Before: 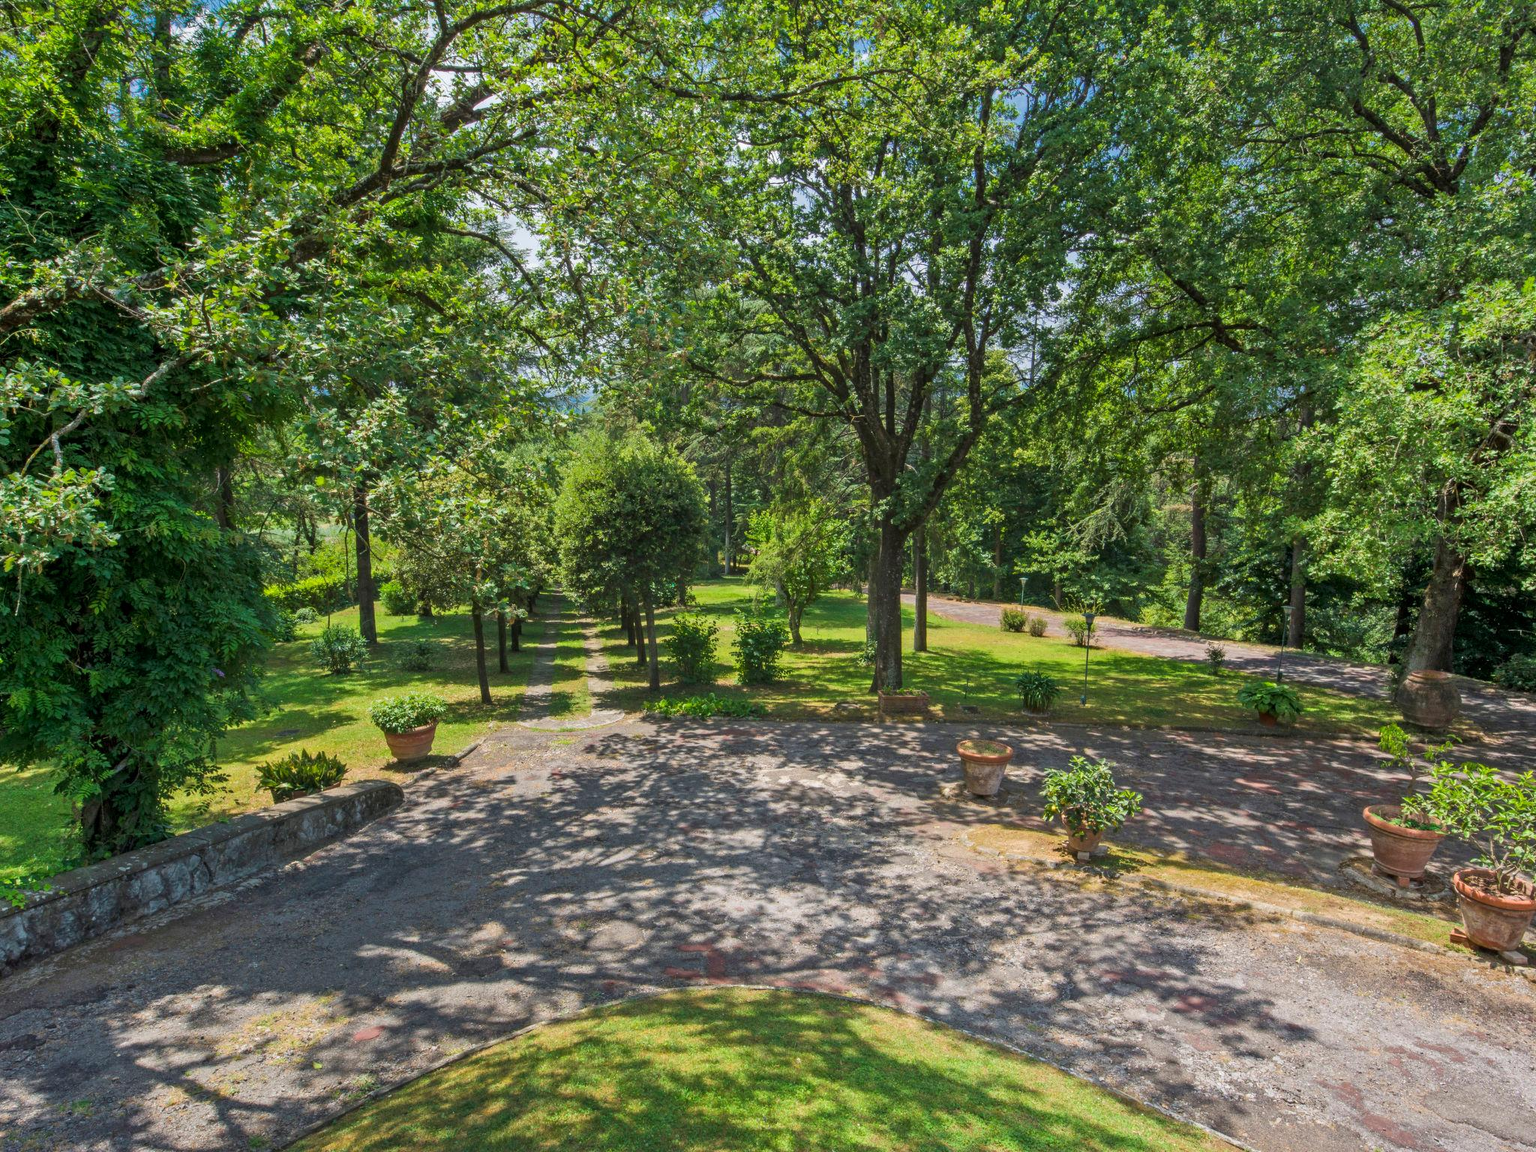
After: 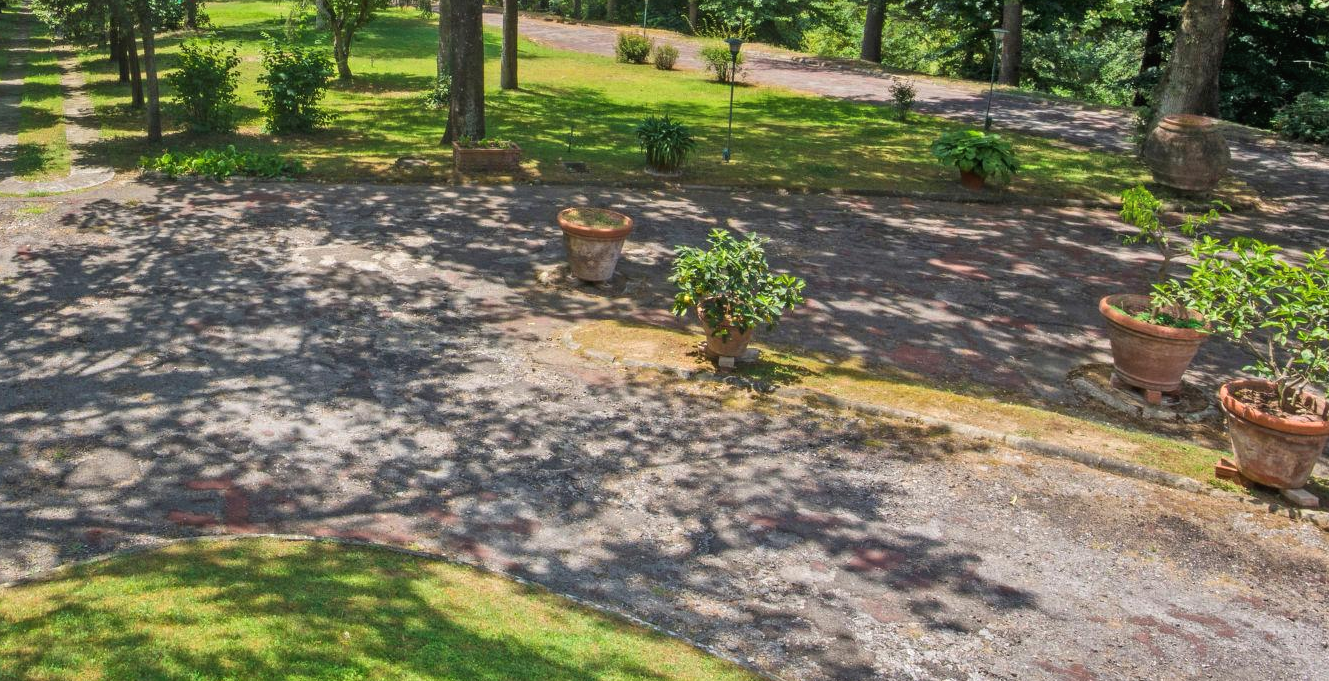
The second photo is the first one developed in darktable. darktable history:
shadows and highlights: soften with gaussian
crop and rotate: left 35.08%, top 50.776%, bottom 4.885%
levels: levels [0, 0.51, 1]
exposure: black level correction -0.001, exposure 0.08 EV, compensate highlight preservation false
